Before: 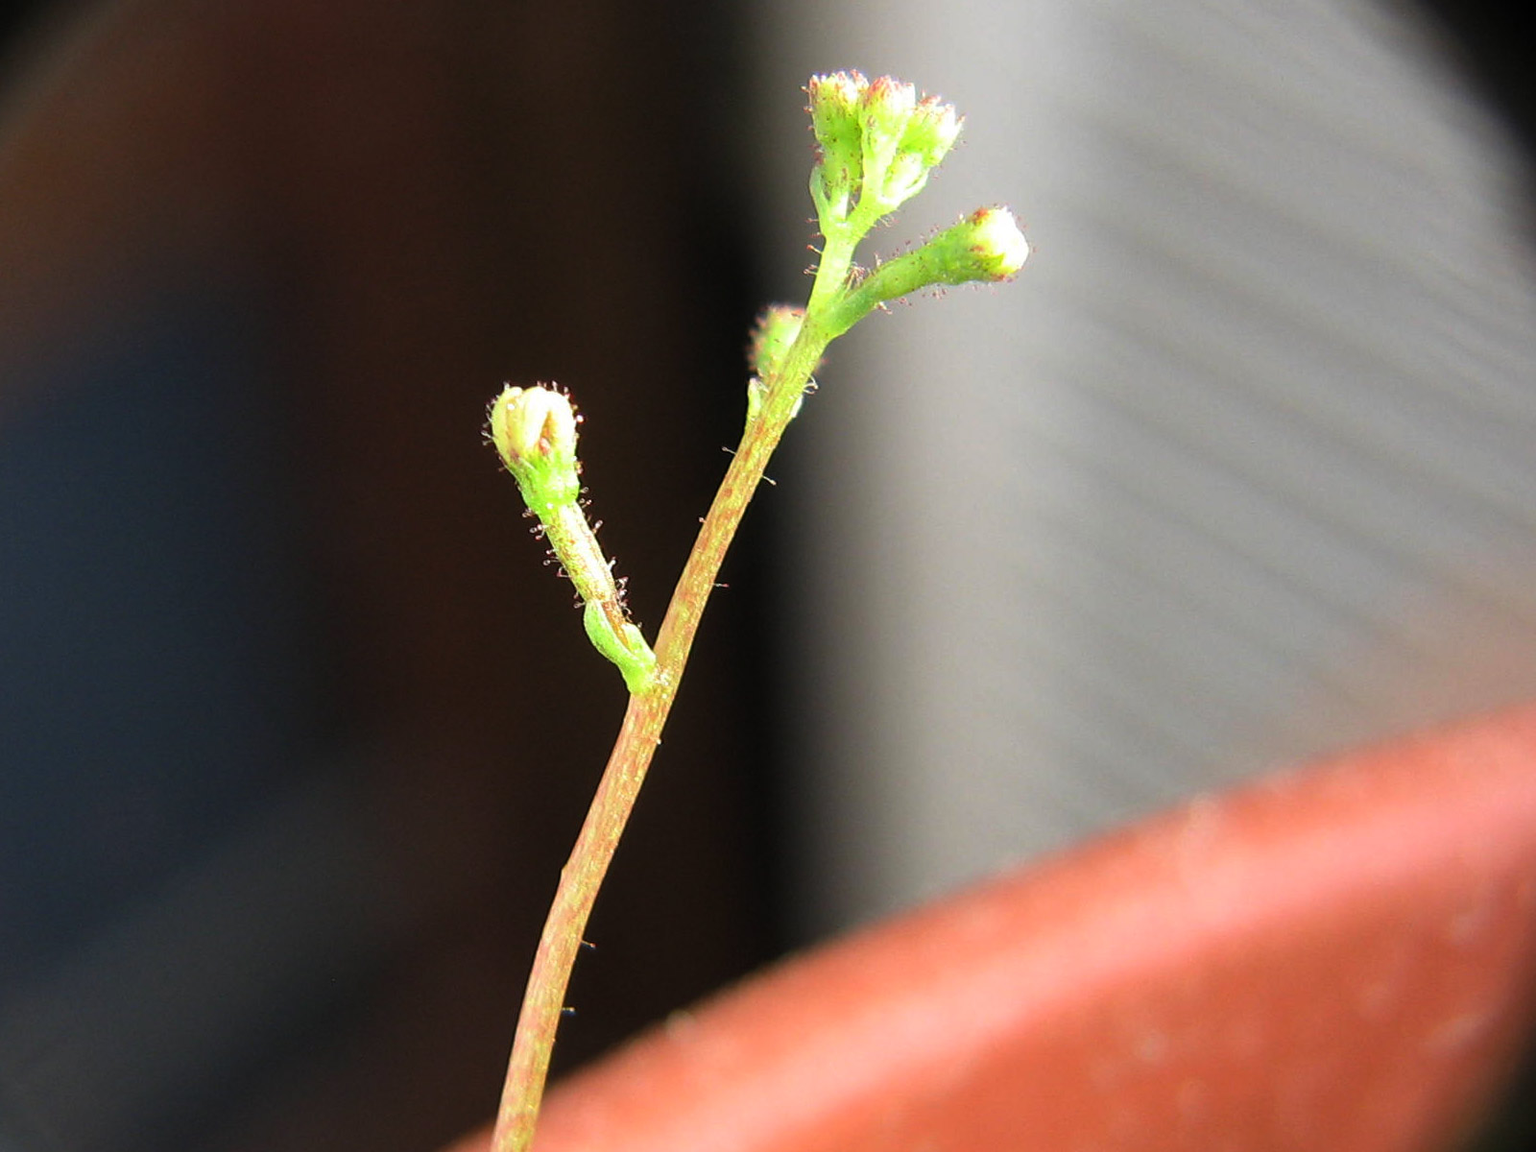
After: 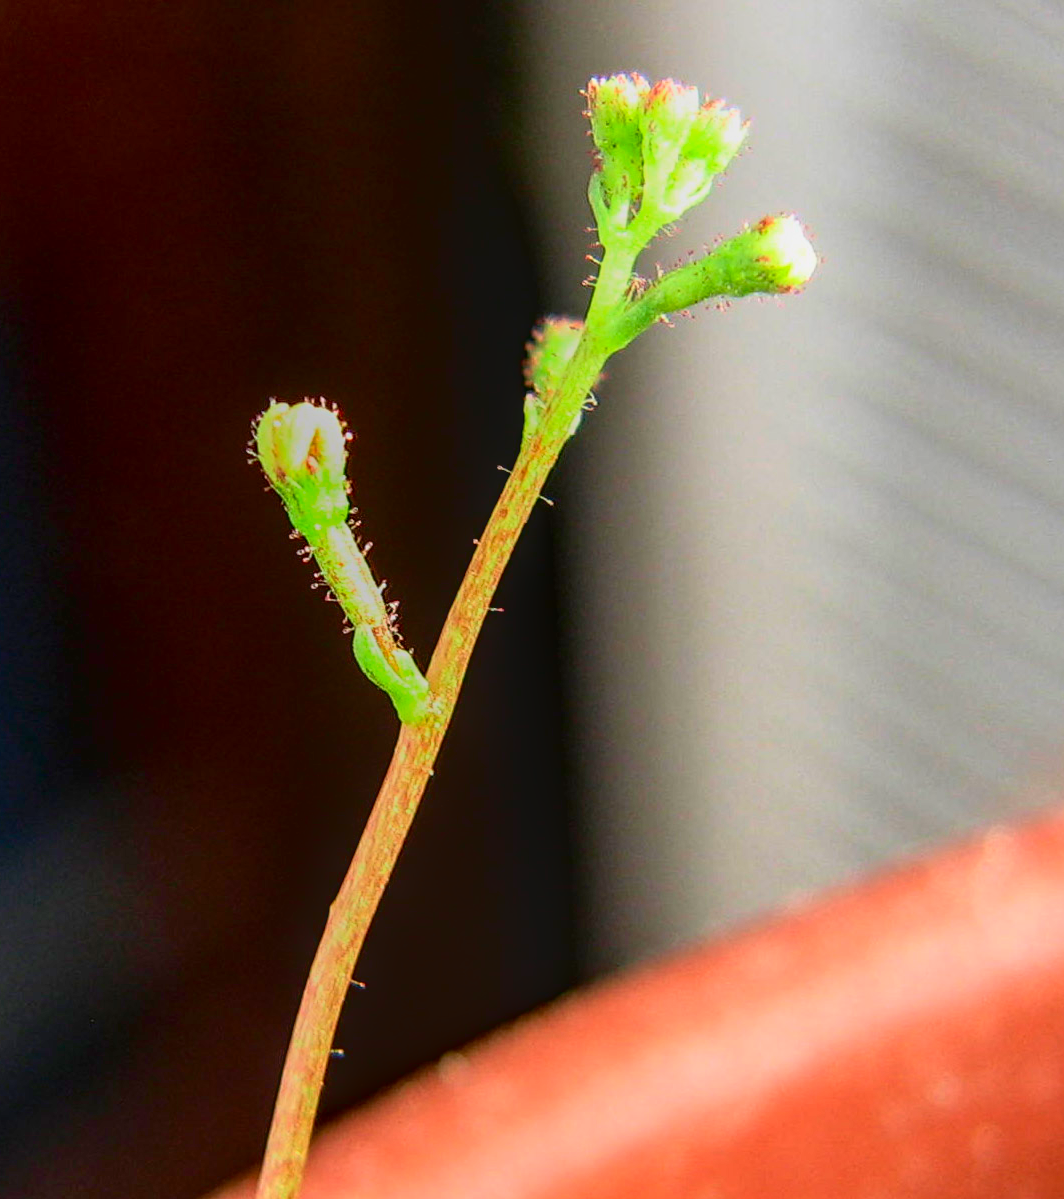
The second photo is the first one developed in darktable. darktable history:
local contrast: highlights 5%, shadows 7%, detail 134%
exposure: black level correction 0.01, exposure 0.009 EV, compensate highlight preservation false
tone equalizer: on, module defaults
tone curve: curves: ch0 [(0, 0) (0.091, 0.075) (0.409, 0.457) (0.733, 0.82) (0.844, 0.908) (0.909, 0.942) (1, 0.973)]; ch1 [(0, 0) (0.437, 0.404) (0.5, 0.5) (0.529, 0.556) (0.58, 0.606) (0.616, 0.654) (1, 1)]; ch2 [(0, 0) (0.442, 0.415) (0.5, 0.5) (0.535, 0.557) (0.585, 0.62) (1, 1)], color space Lab, independent channels, preserve colors none
crop and rotate: left 15.973%, right 17.482%
